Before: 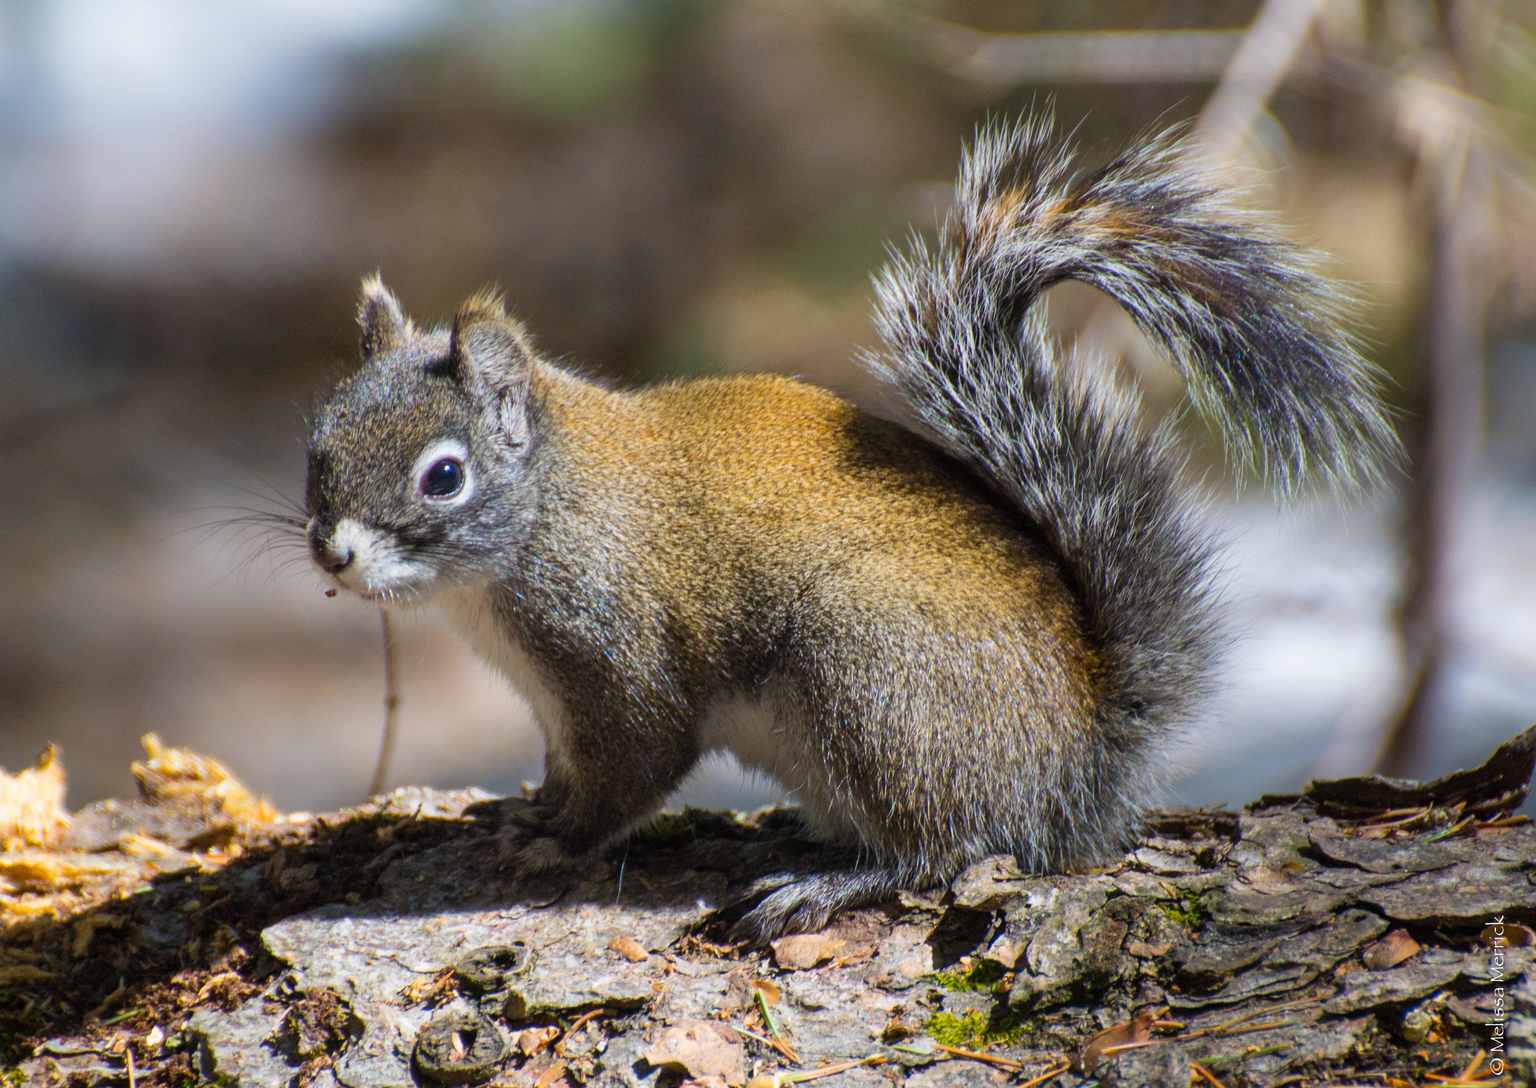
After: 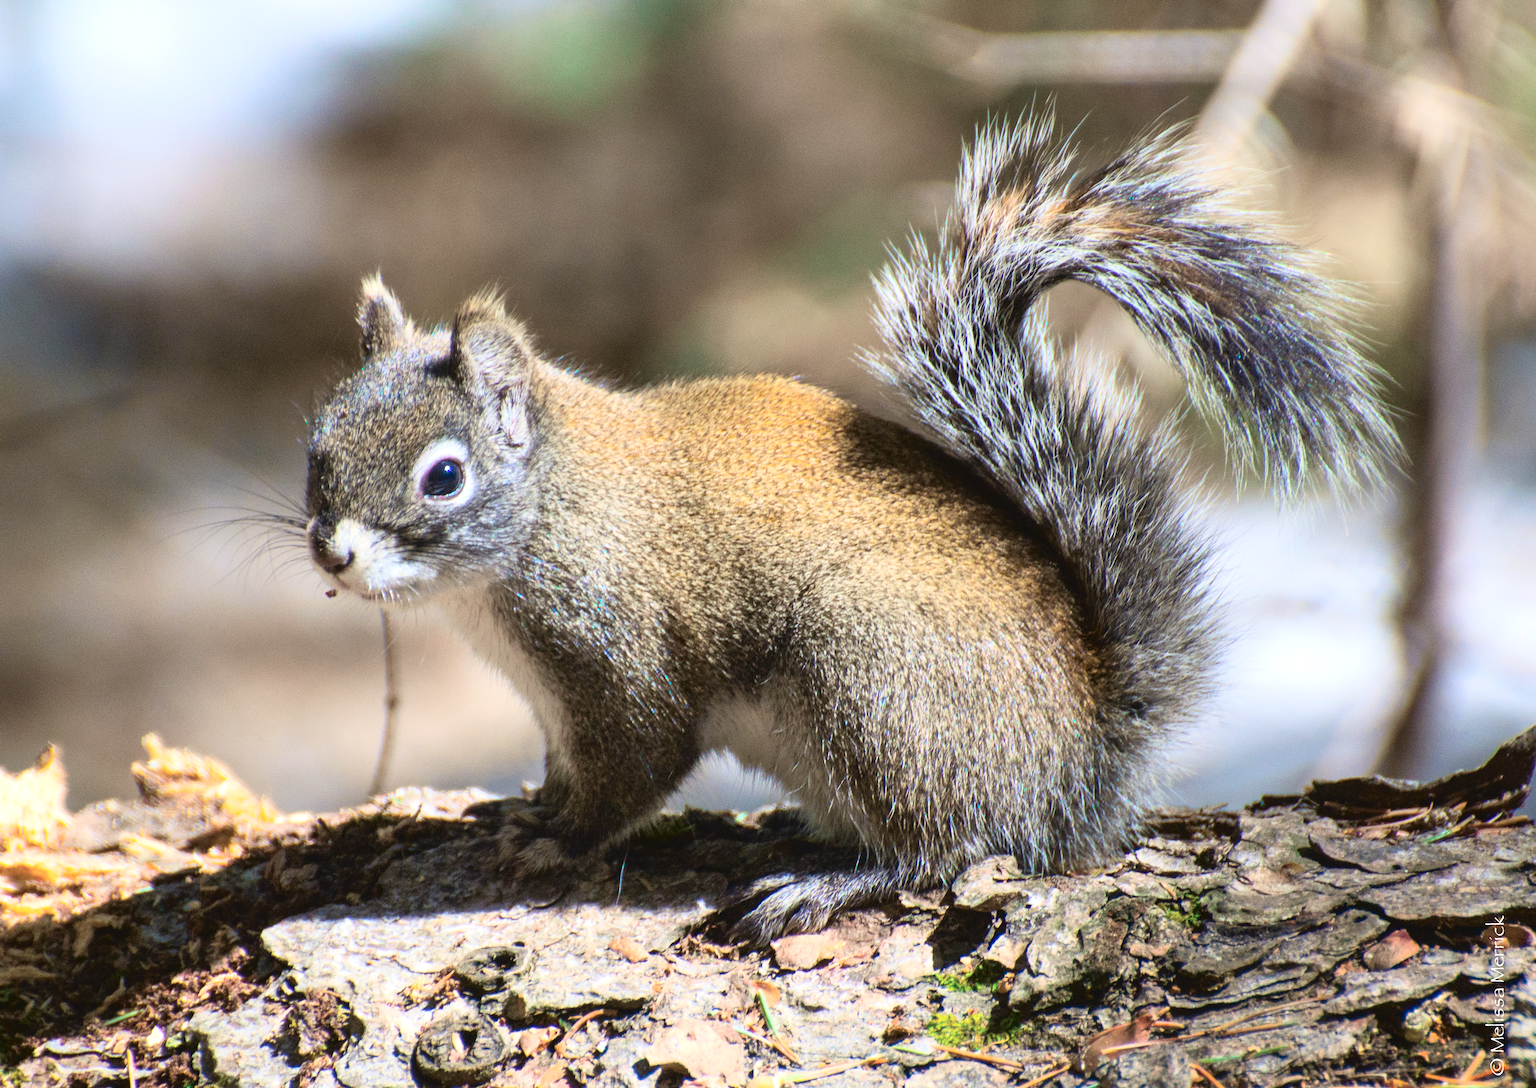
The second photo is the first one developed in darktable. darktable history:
exposure: black level correction 0, exposure 0.499 EV, compensate highlight preservation false
tone curve: curves: ch0 [(0, 0.039) (0.104, 0.094) (0.285, 0.301) (0.689, 0.764) (0.89, 0.926) (0.994, 0.971)]; ch1 [(0, 0) (0.337, 0.249) (0.437, 0.411) (0.485, 0.487) (0.515, 0.514) (0.566, 0.563) (0.641, 0.655) (1, 1)]; ch2 [(0, 0) (0.314, 0.301) (0.421, 0.411) (0.502, 0.505) (0.528, 0.54) (0.557, 0.555) (0.612, 0.583) (0.722, 0.67) (1, 1)], color space Lab, independent channels, preserve colors none
